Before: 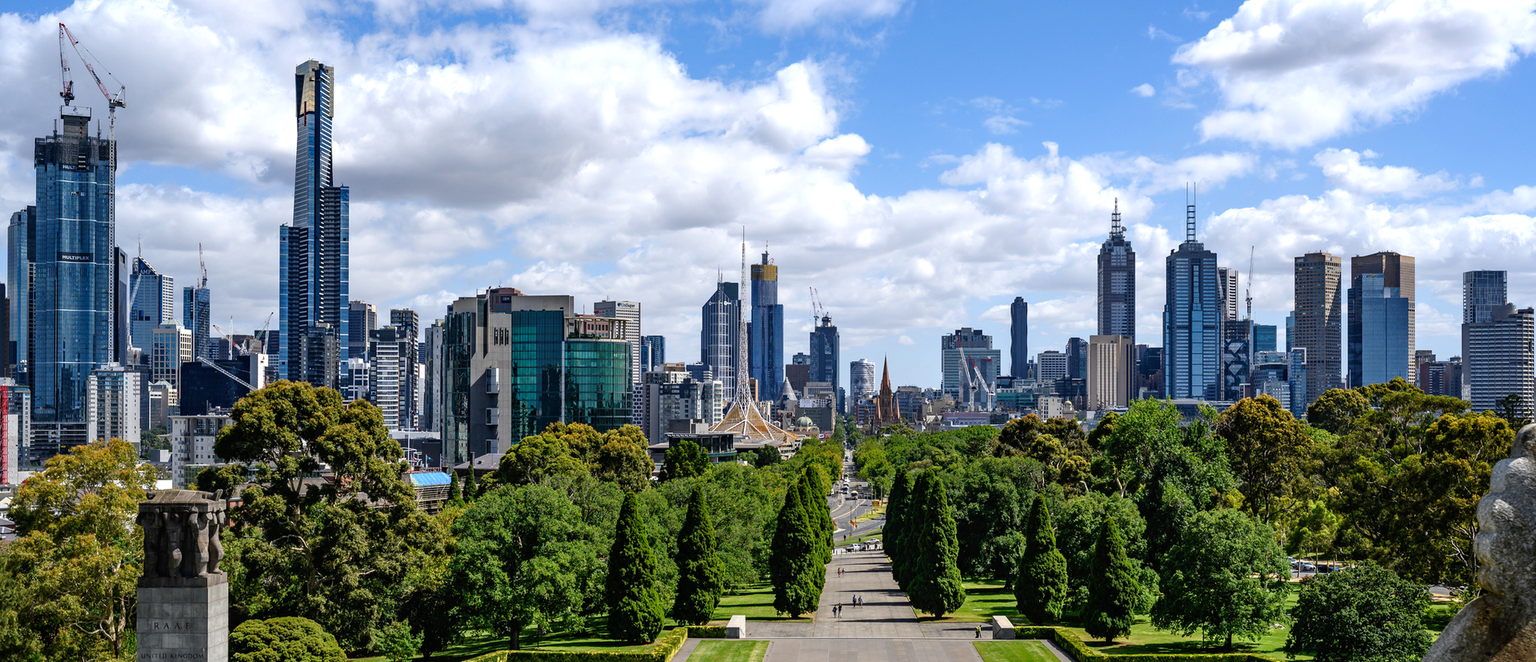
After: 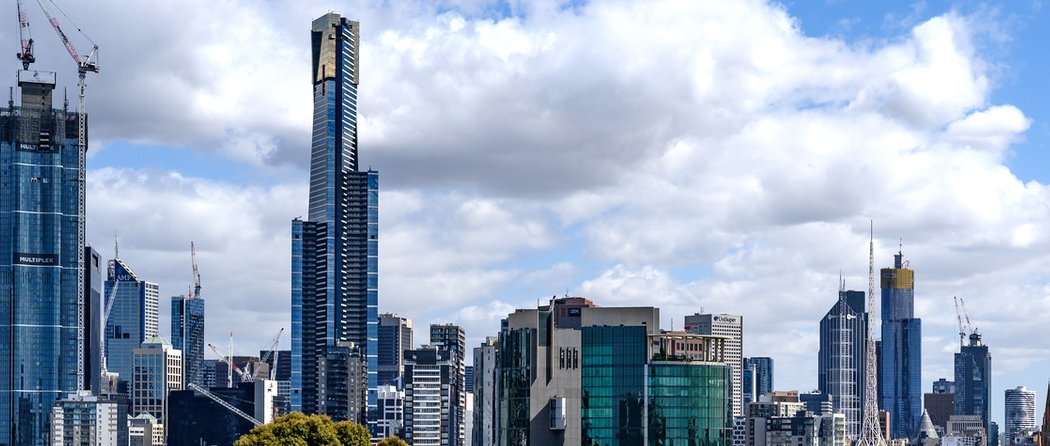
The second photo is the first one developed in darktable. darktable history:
crop and rotate: left 3.046%, top 7.617%, right 42.26%, bottom 38.366%
